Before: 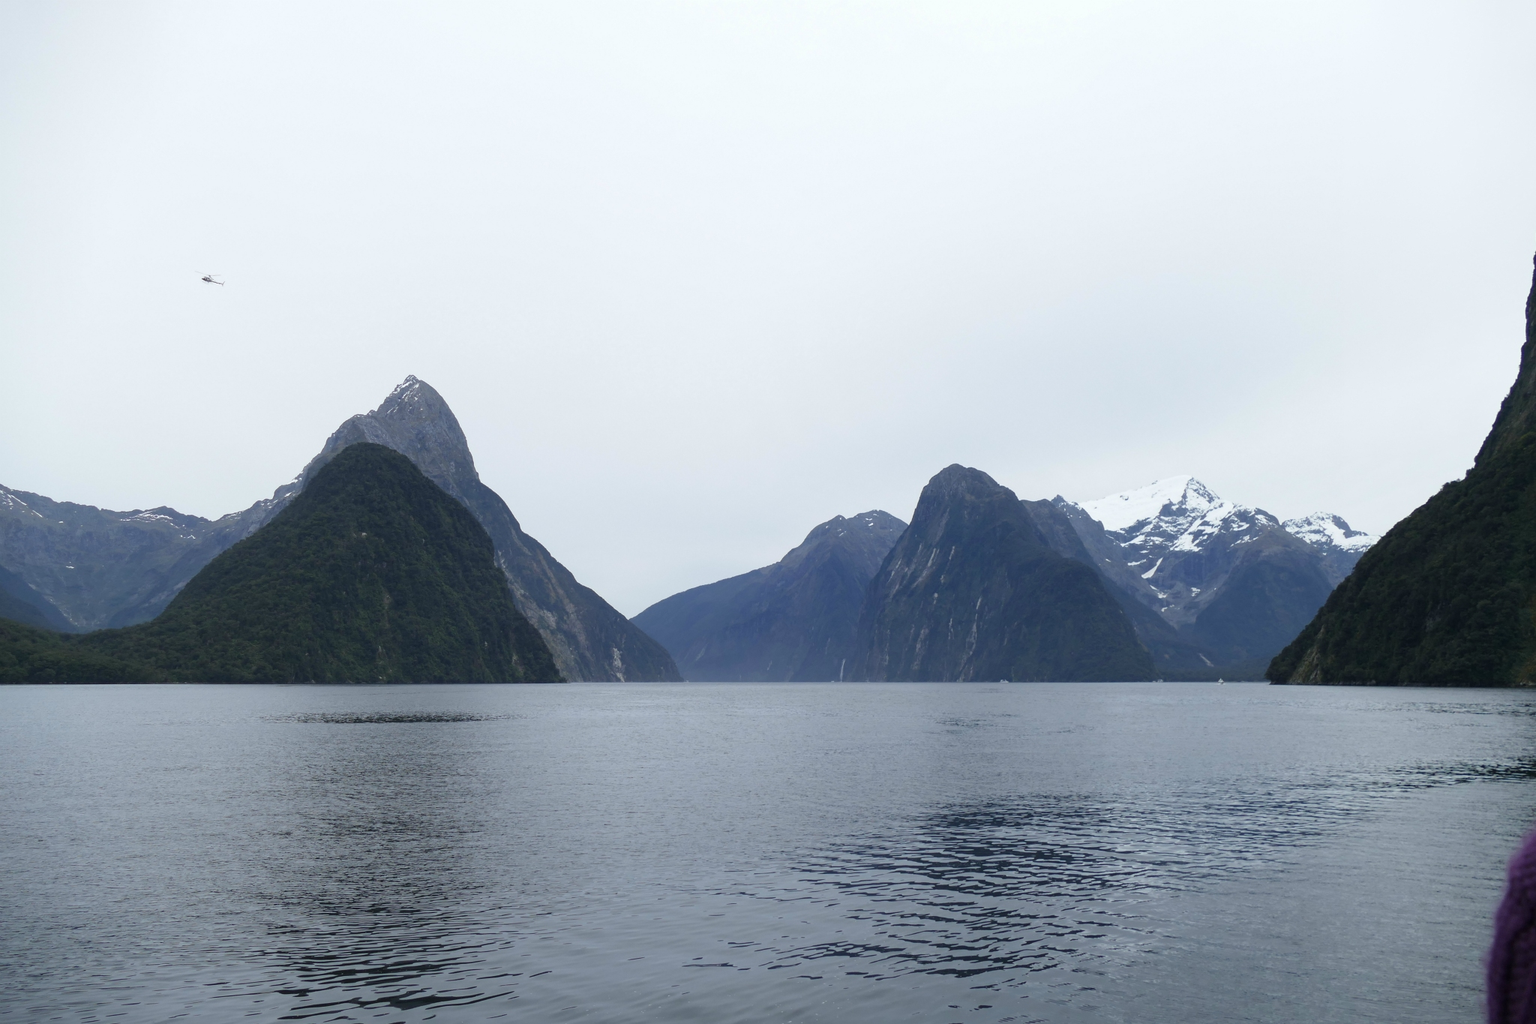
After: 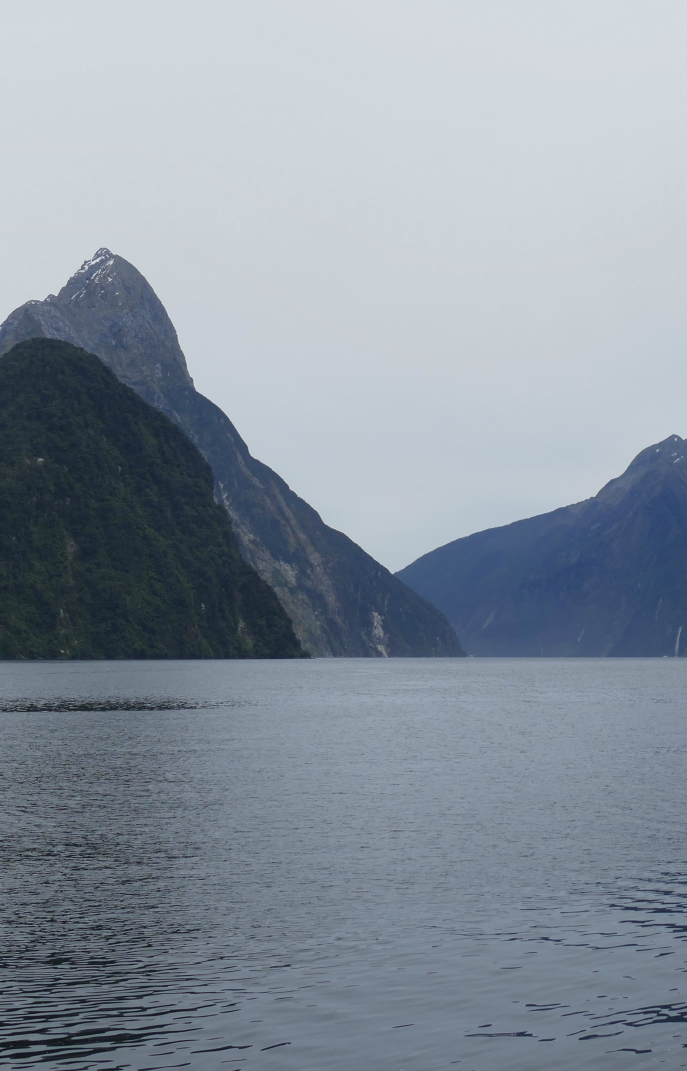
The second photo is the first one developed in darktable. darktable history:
crop and rotate: left 21.77%, top 18.528%, right 44.676%, bottom 2.997%
shadows and highlights: radius 121.13, shadows 21.4, white point adjustment -9.72, highlights -14.39, soften with gaussian
